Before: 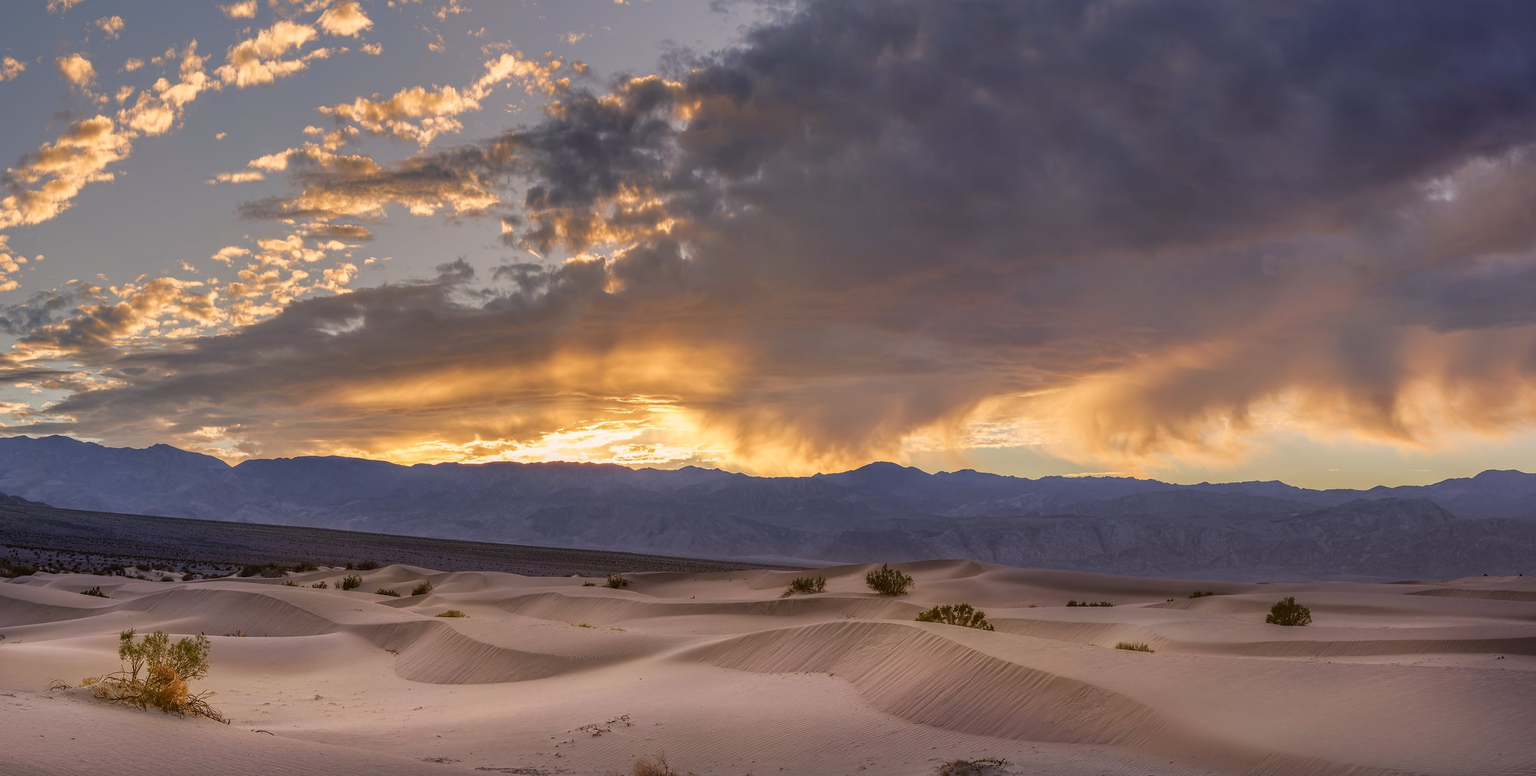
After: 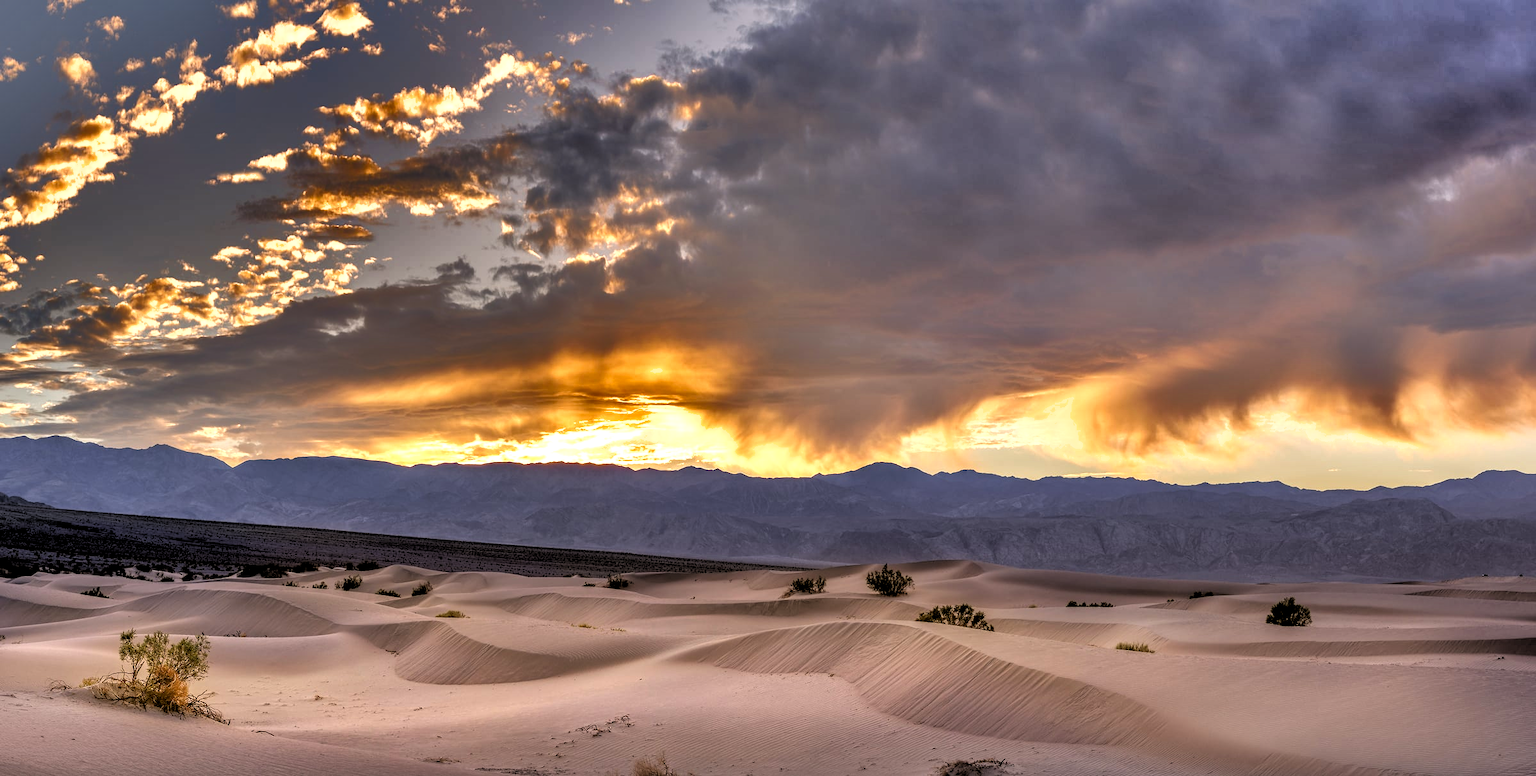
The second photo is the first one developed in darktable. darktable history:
shadows and highlights: radius 123.98, shadows 100, white point adjustment -3, highlights -100, highlights color adjustment 89.84%, soften with gaussian
exposure: black level correction 0, exposure 0.7 EV, compensate exposure bias true, compensate highlight preservation false
rgb levels: levels [[0.034, 0.472, 0.904], [0, 0.5, 1], [0, 0.5, 1]]
